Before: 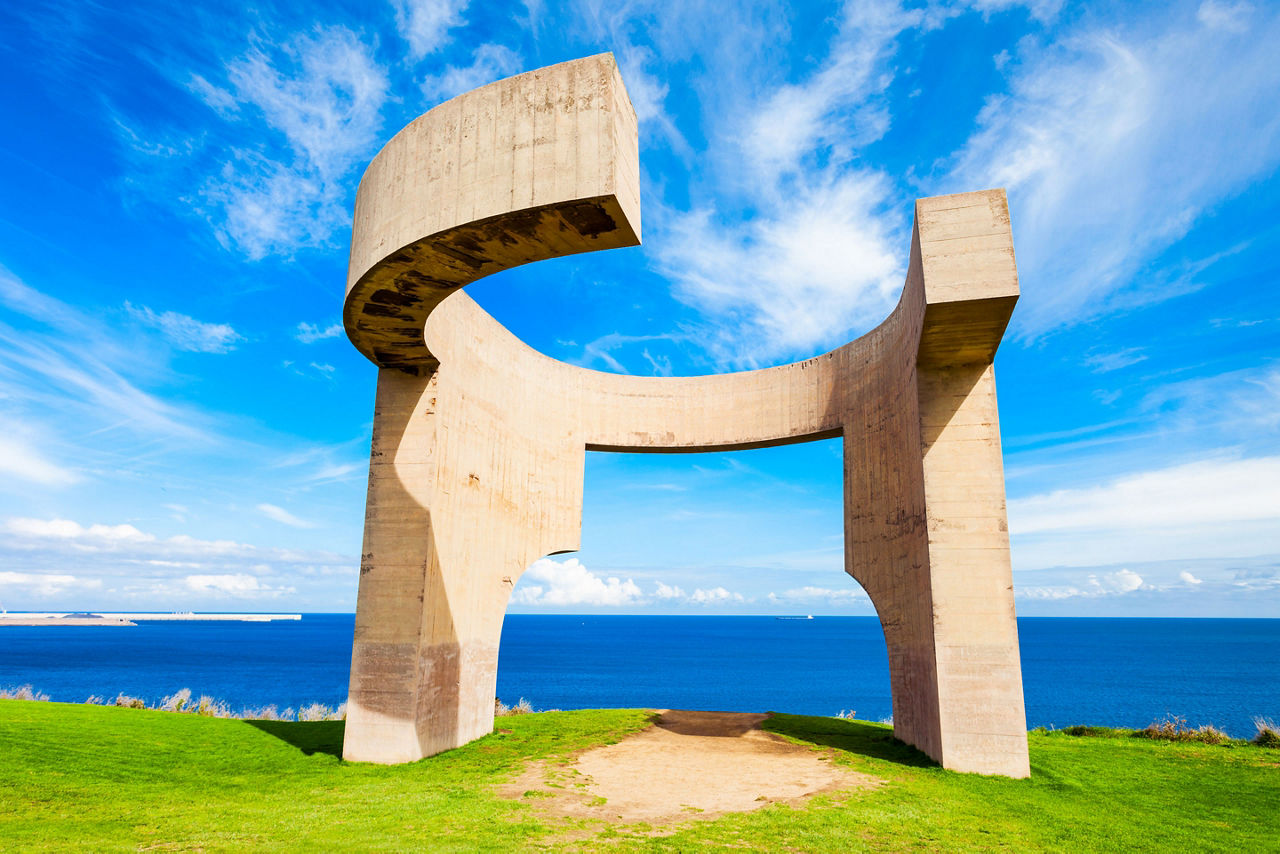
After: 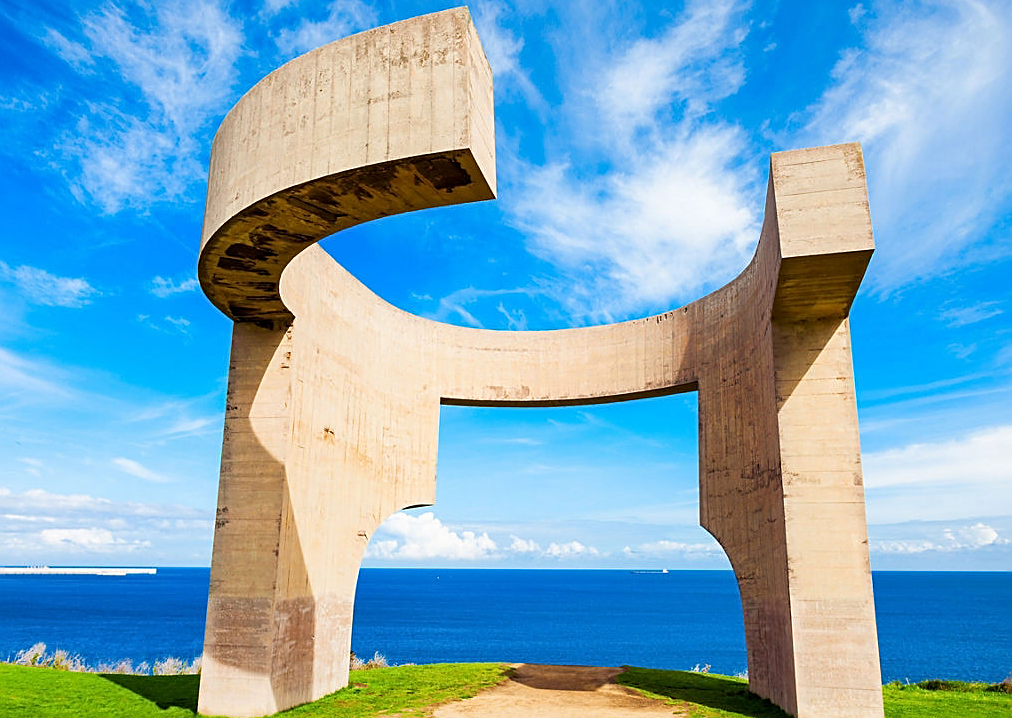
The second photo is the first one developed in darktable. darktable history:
crop: left 11.349%, top 5.404%, right 9.582%, bottom 10.408%
sharpen: on, module defaults
